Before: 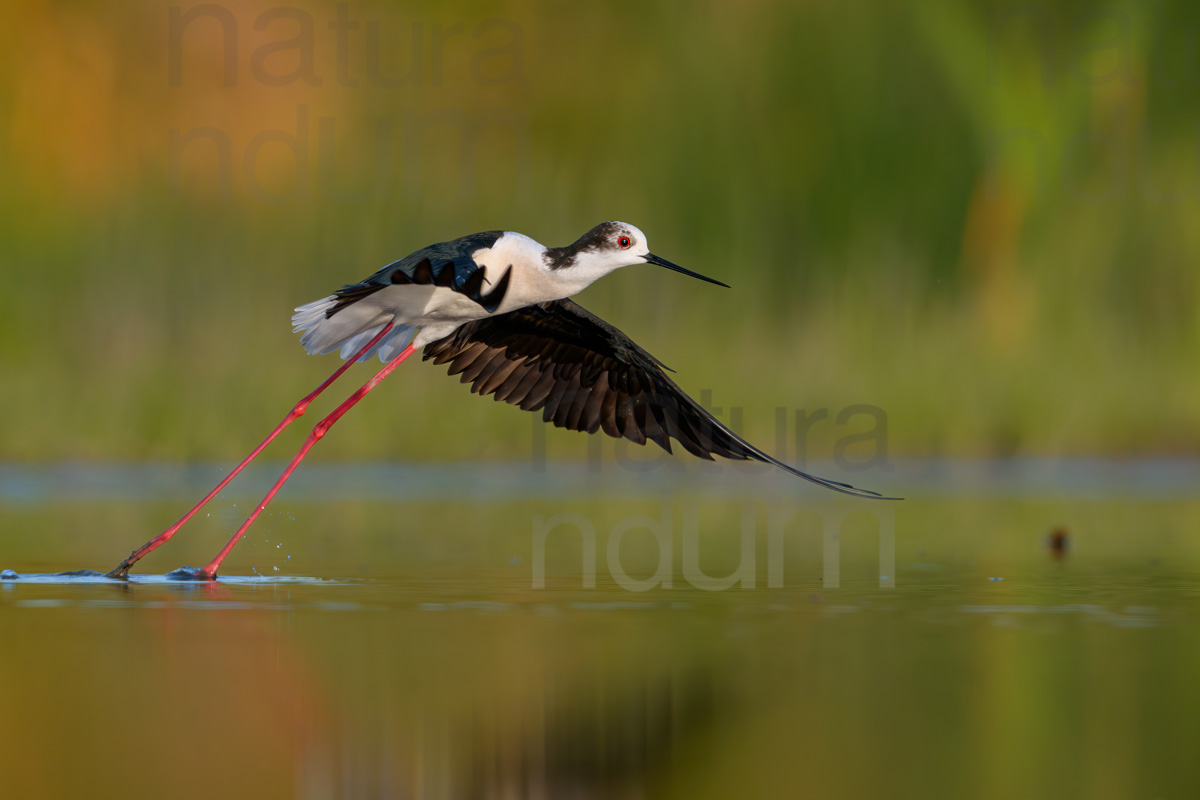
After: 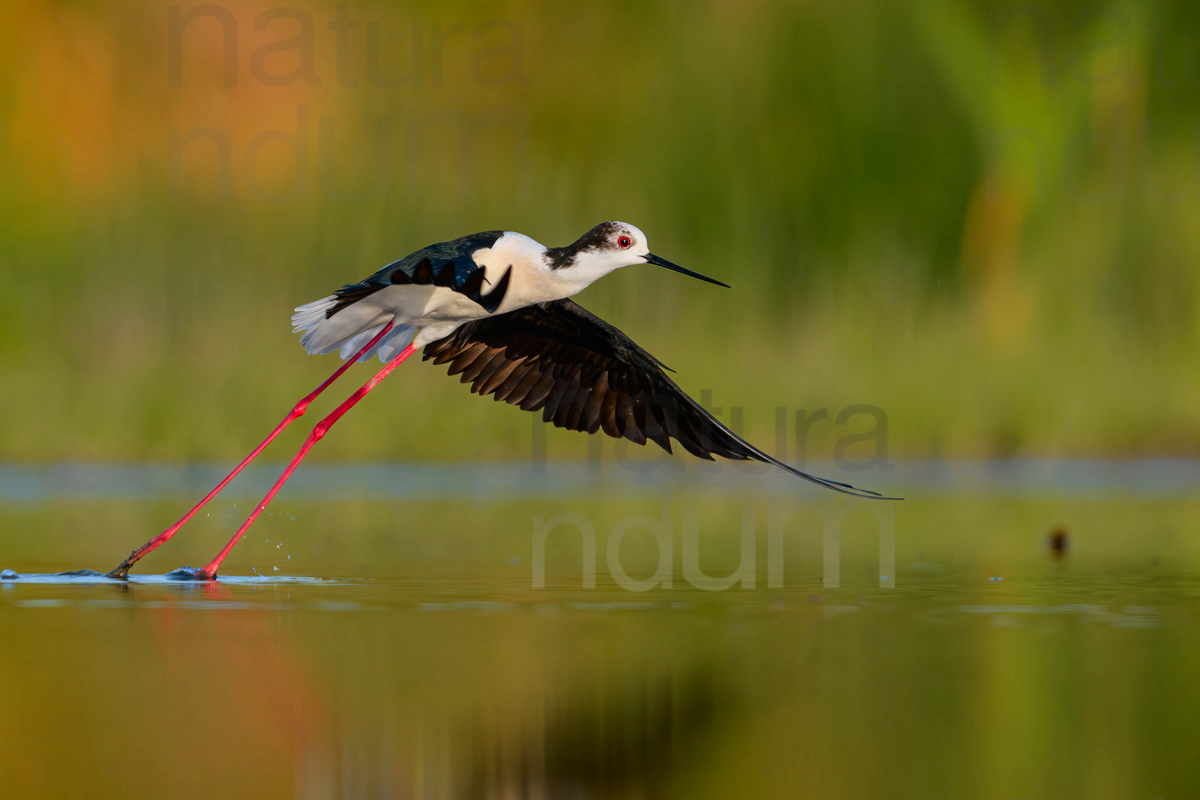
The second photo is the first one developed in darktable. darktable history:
tone curve: curves: ch0 [(0, 0.008) (0.046, 0.032) (0.151, 0.108) (0.367, 0.379) (0.496, 0.526) (0.771, 0.786) (0.857, 0.85) (1, 0.965)]; ch1 [(0, 0) (0.248, 0.252) (0.388, 0.383) (0.482, 0.478) (0.499, 0.499) (0.518, 0.518) (0.544, 0.552) (0.585, 0.617) (0.683, 0.735) (0.823, 0.894) (1, 1)]; ch2 [(0, 0) (0.302, 0.284) (0.427, 0.417) (0.473, 0.47) (0.503, 0.503) (0.523, 0.518) (0.55, 0.563) (0.624, 0.643) (0.753, 0.764) (1, 1)], color space Lab, independent channels, preserve colors none
color correction: highlights b* 3
